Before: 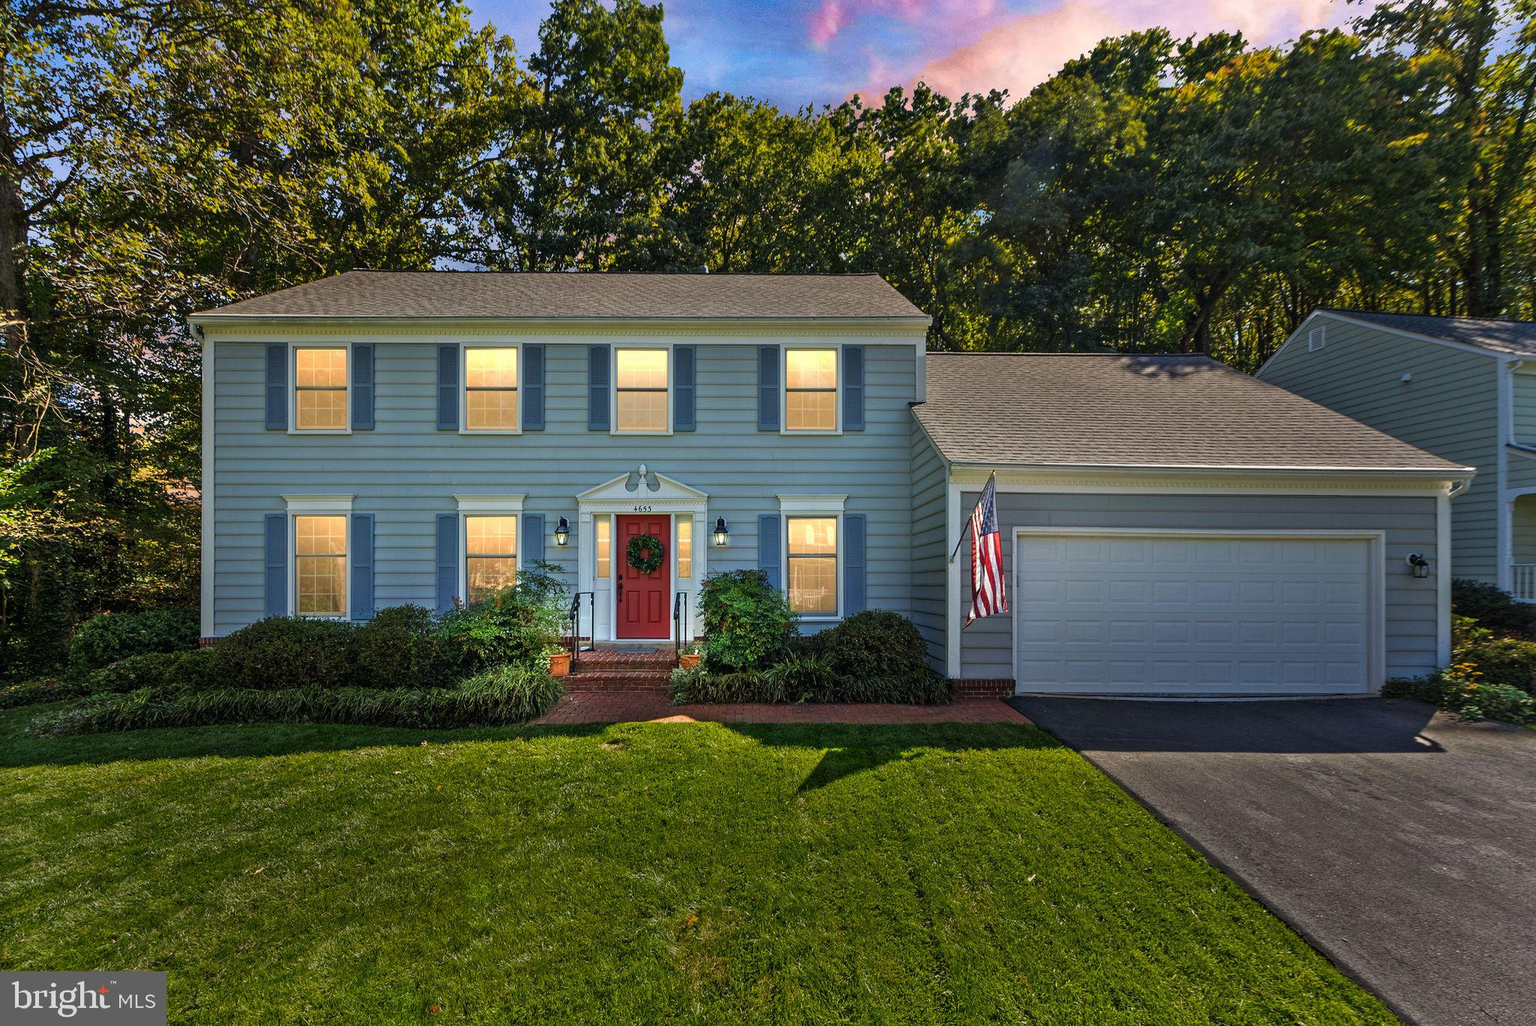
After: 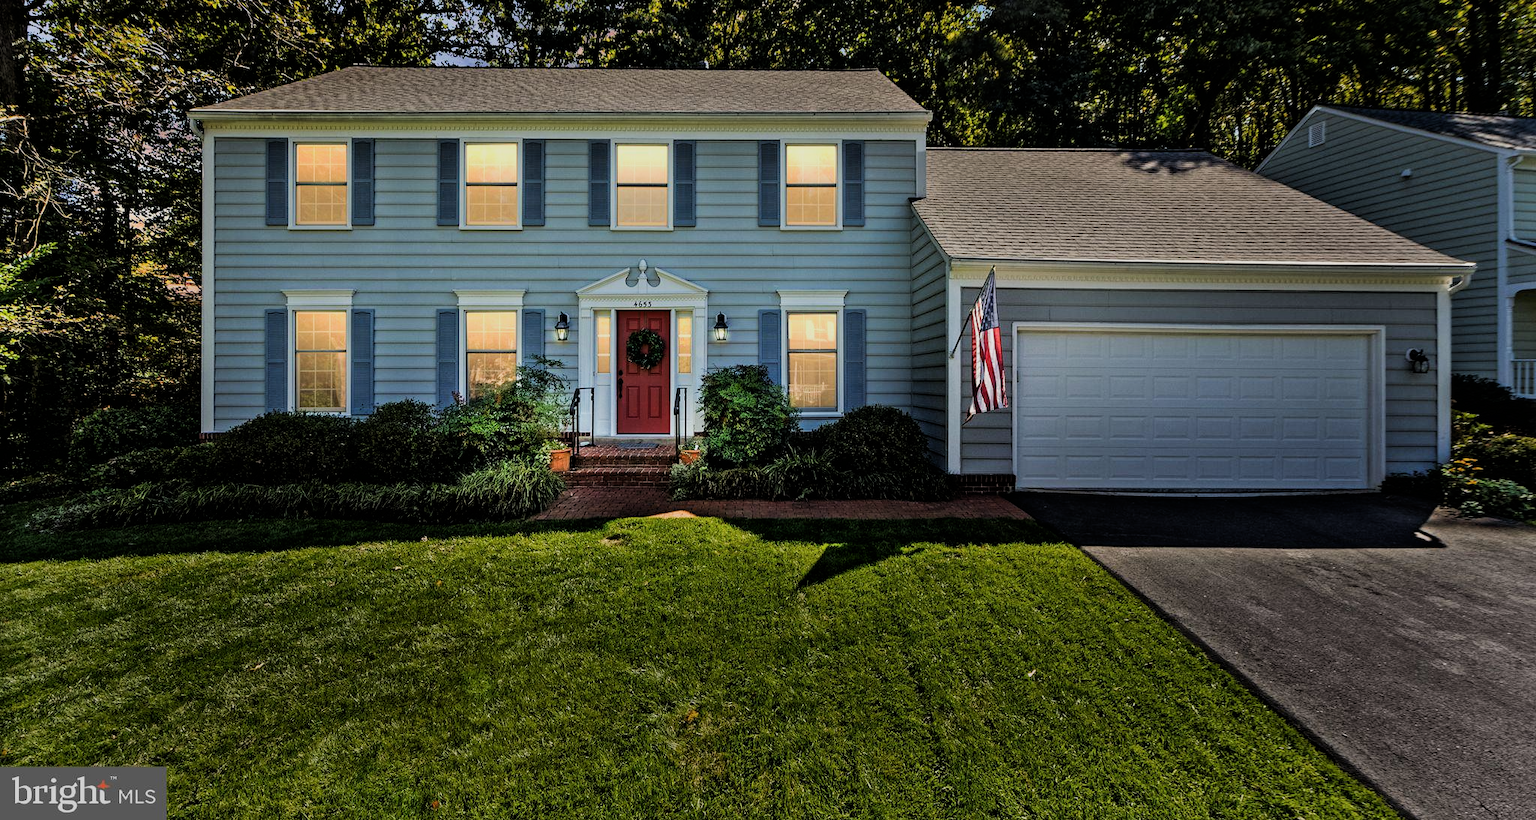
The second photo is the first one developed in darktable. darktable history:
filmic rgb: black relative exposure -5 EV, hardness 2.88, contrast 1.3, highlights saturation mix -30%
crop and rotate: top 19.998%
